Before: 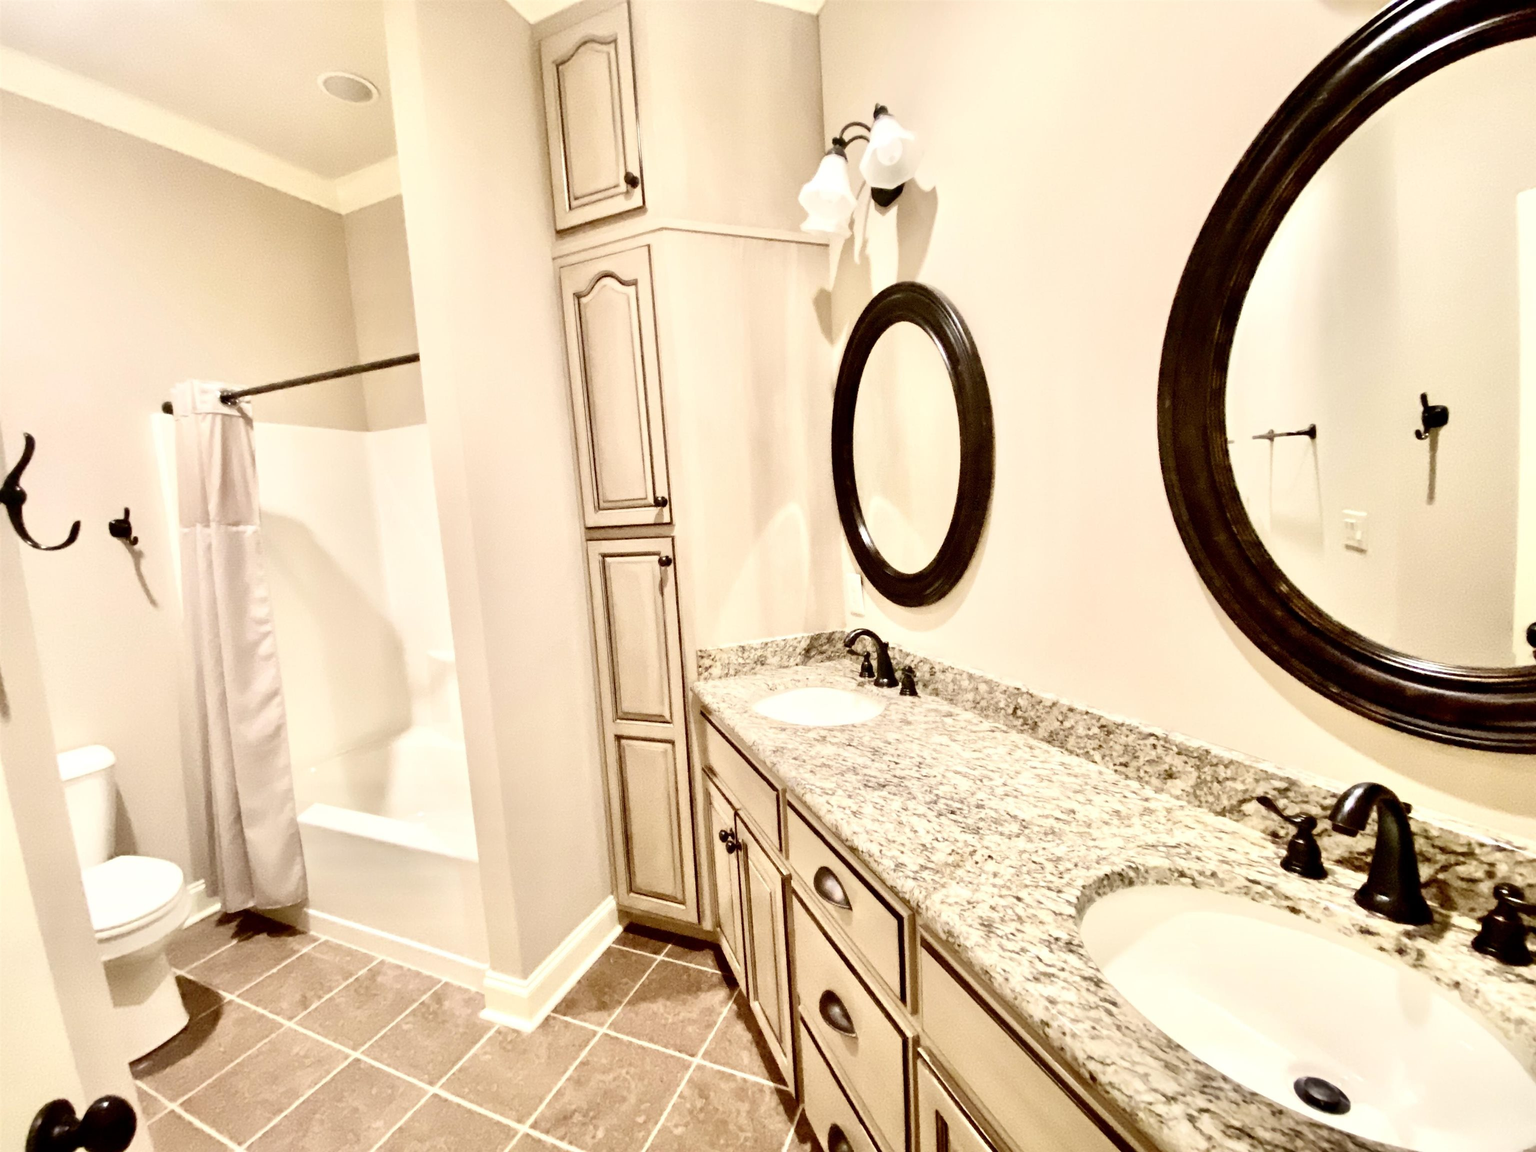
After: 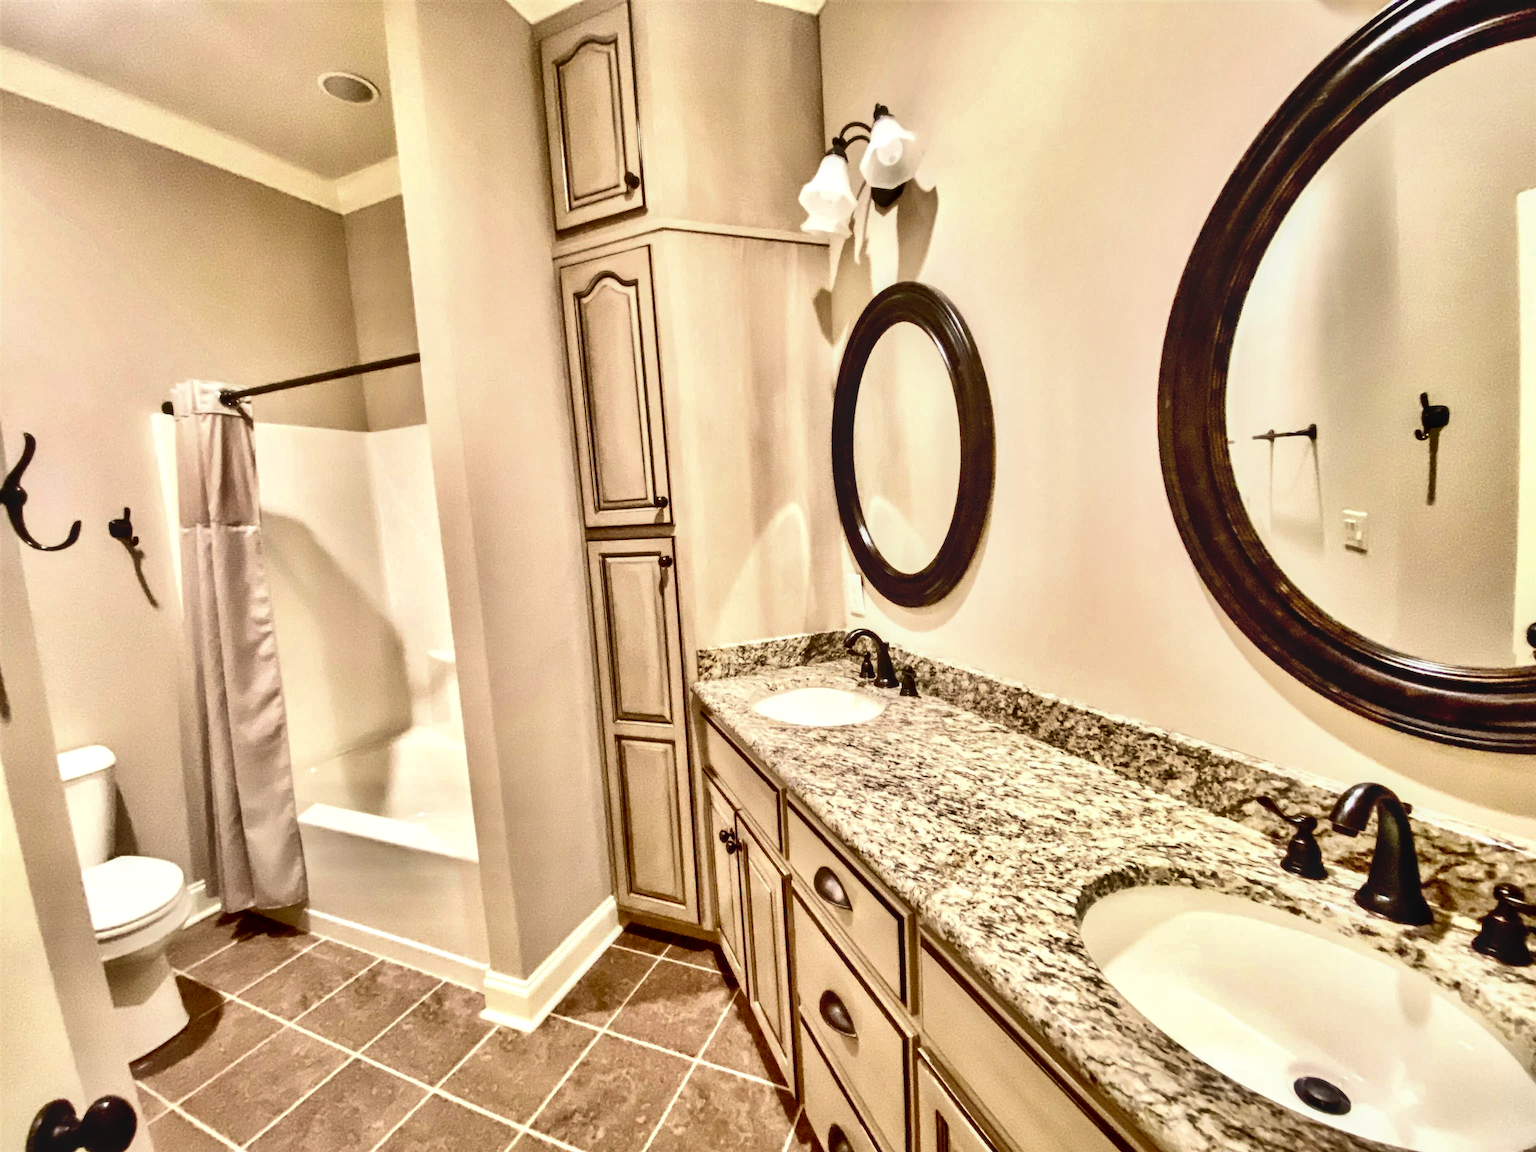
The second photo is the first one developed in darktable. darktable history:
shadows and highlights: shadows 73.27, highlights -60.75, soften with gaussian
local contrast: on, module defaults
